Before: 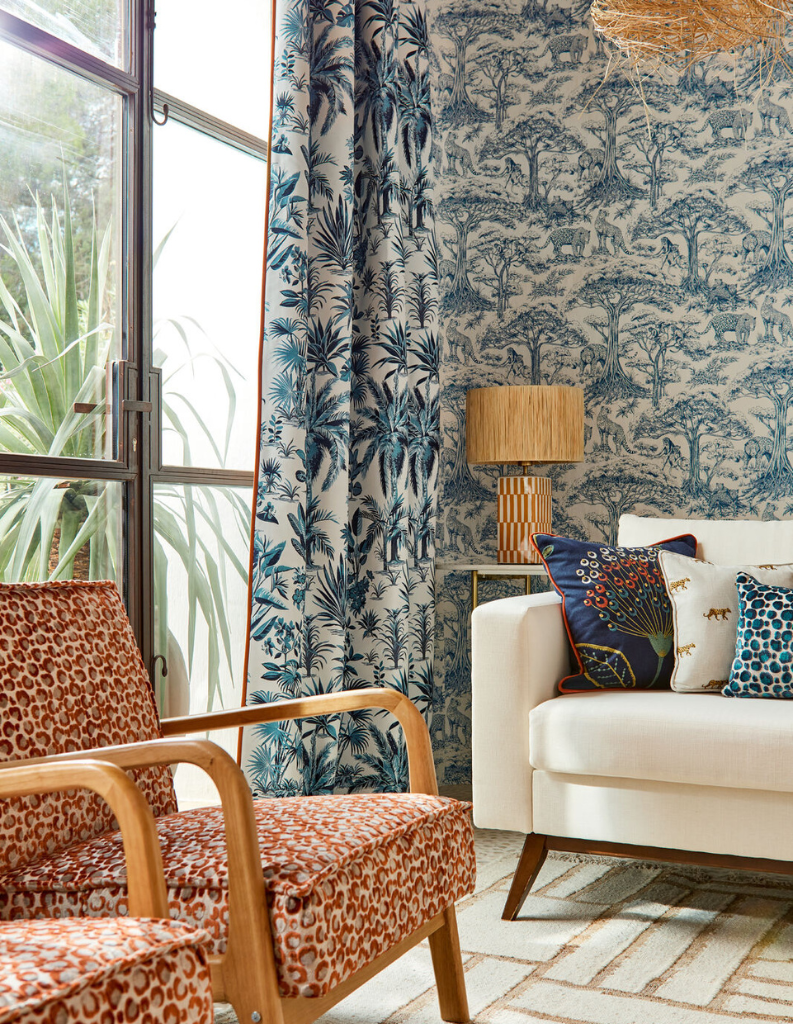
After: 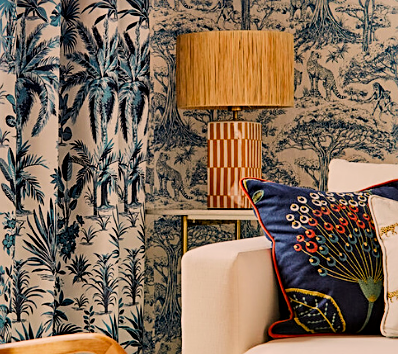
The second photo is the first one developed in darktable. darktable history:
crop: left 36.607%, top 34.735%, right 13.146%, bottom 30.611%
contrast brightness saturation: contrast 0.09, saturation 0.28
filmic rgb: black relative exposure -7.65 EV, white relative exposure 4.56 EV, hardness 3.61, contrast 1.05
local contrast: highlights 100%, shadows 100%, detail 120%, midtone range 0.2
exposure: exposure 0.014 EV, compensate highlight preservation false
sharpen: on, module defaults
color correction: highlights a* 11.96, highlights b* 11.58
